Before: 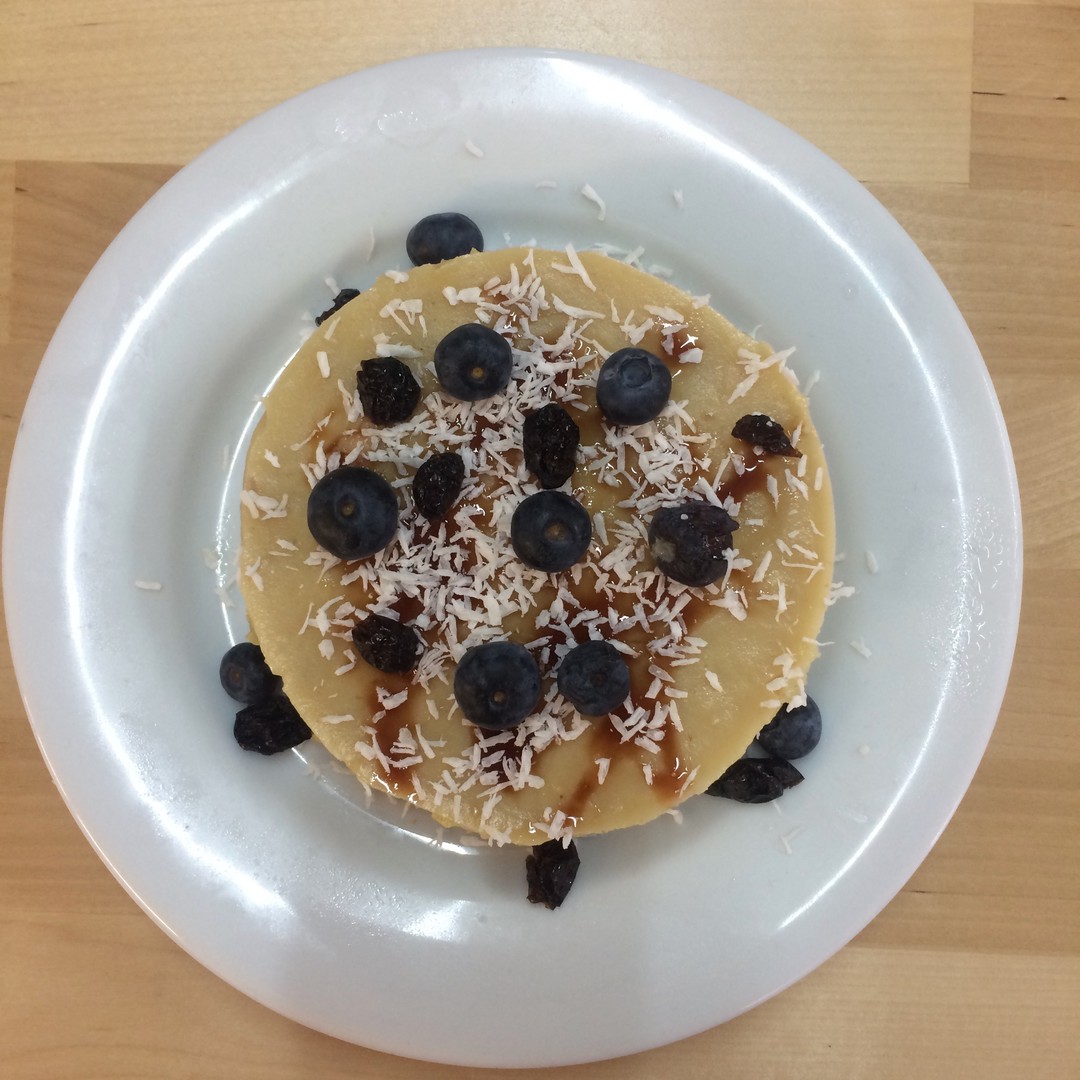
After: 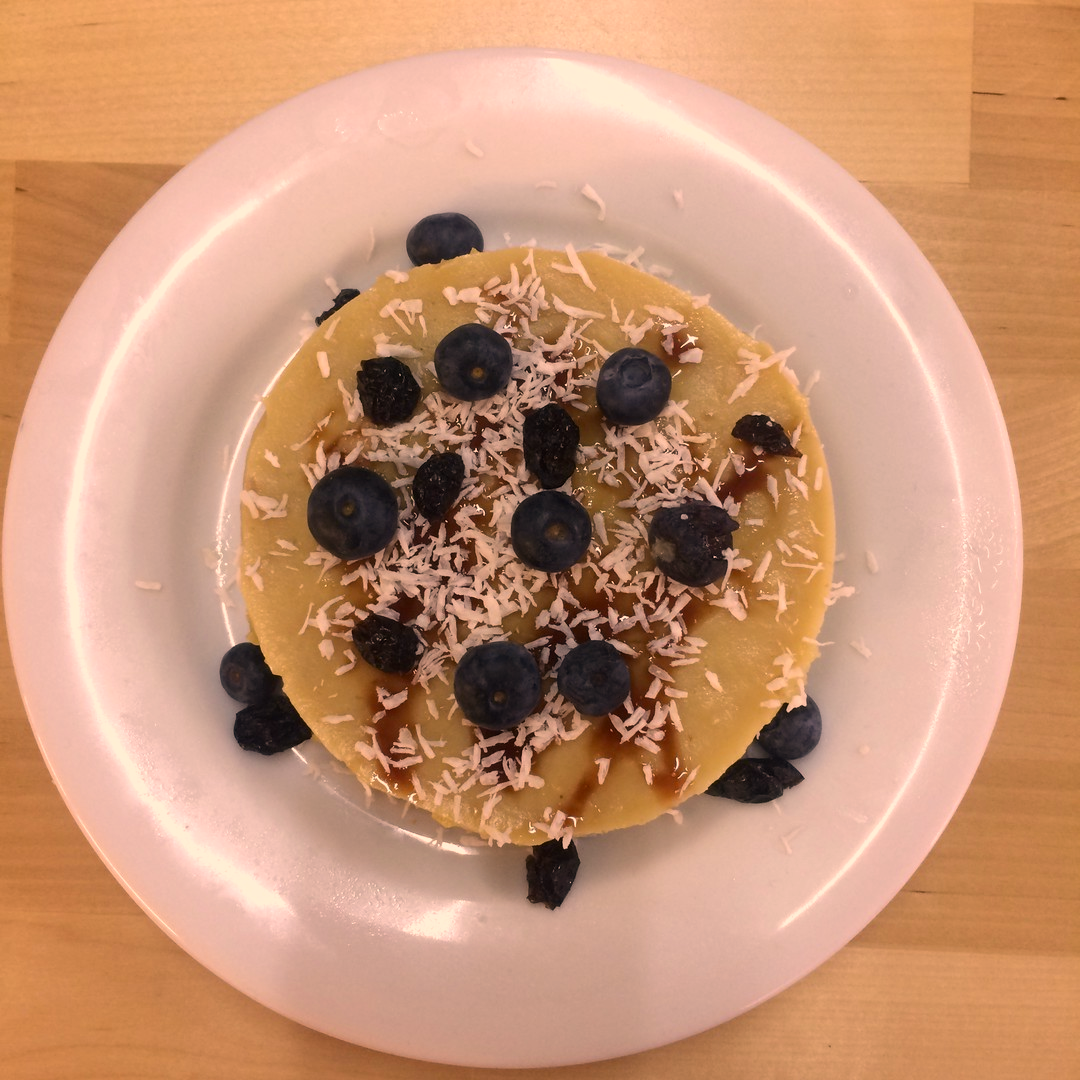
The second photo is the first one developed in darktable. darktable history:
contrast brightness saturation: contrast 0.078, saturation 0.018
color correction: highlights a* 22.59, highlights b* 22.38
